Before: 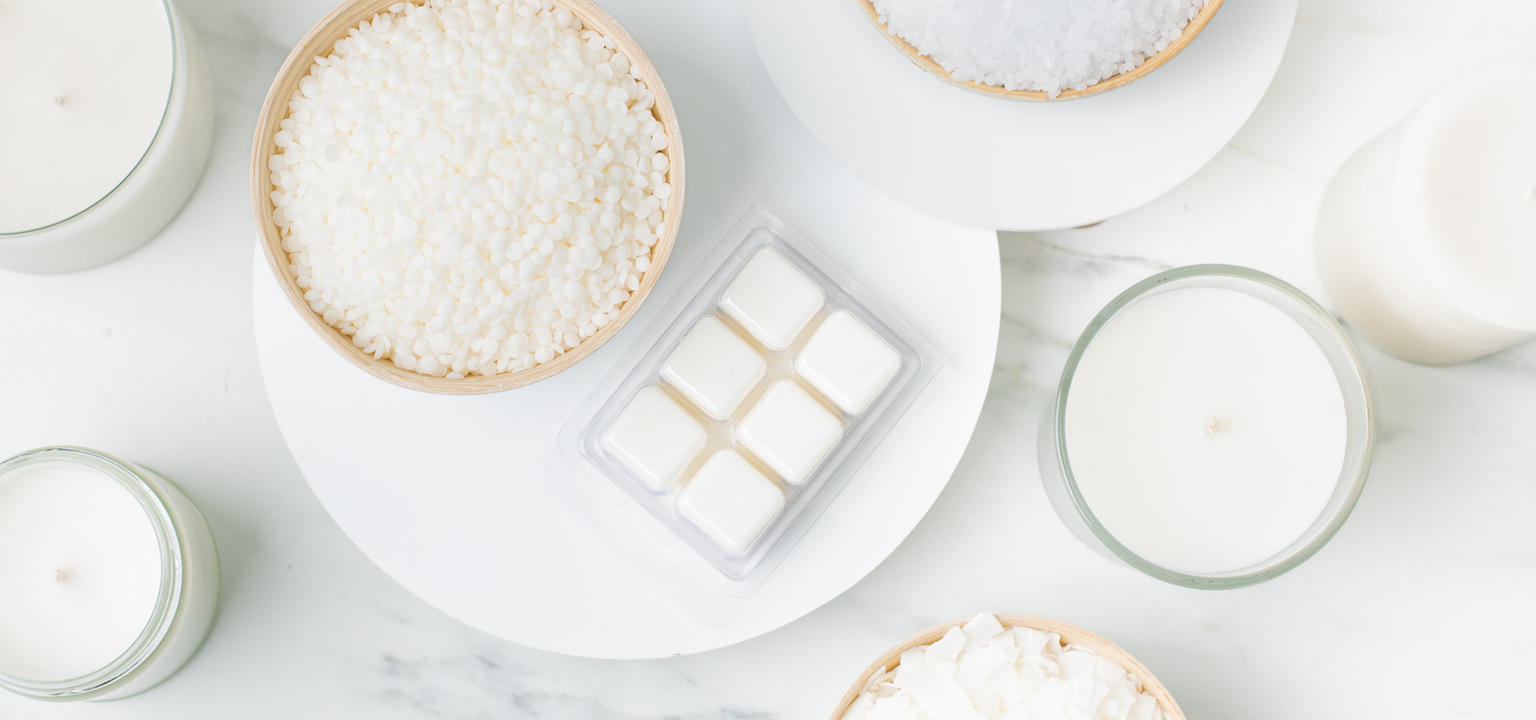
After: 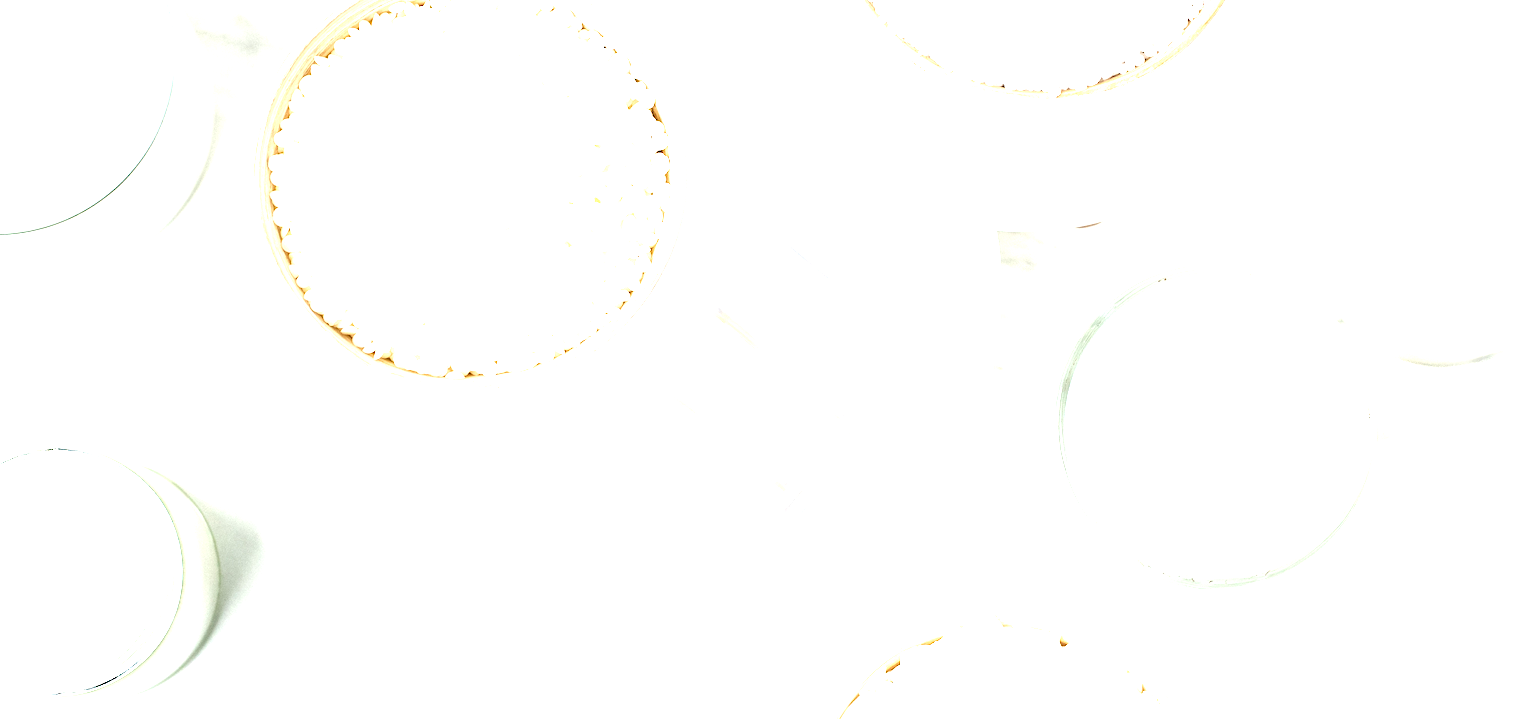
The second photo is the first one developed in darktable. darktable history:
contrast brightness saturation: brightness -0.52
exposure: black level correction 0, exposure 1.2 EV, compensate highlight preservation false
